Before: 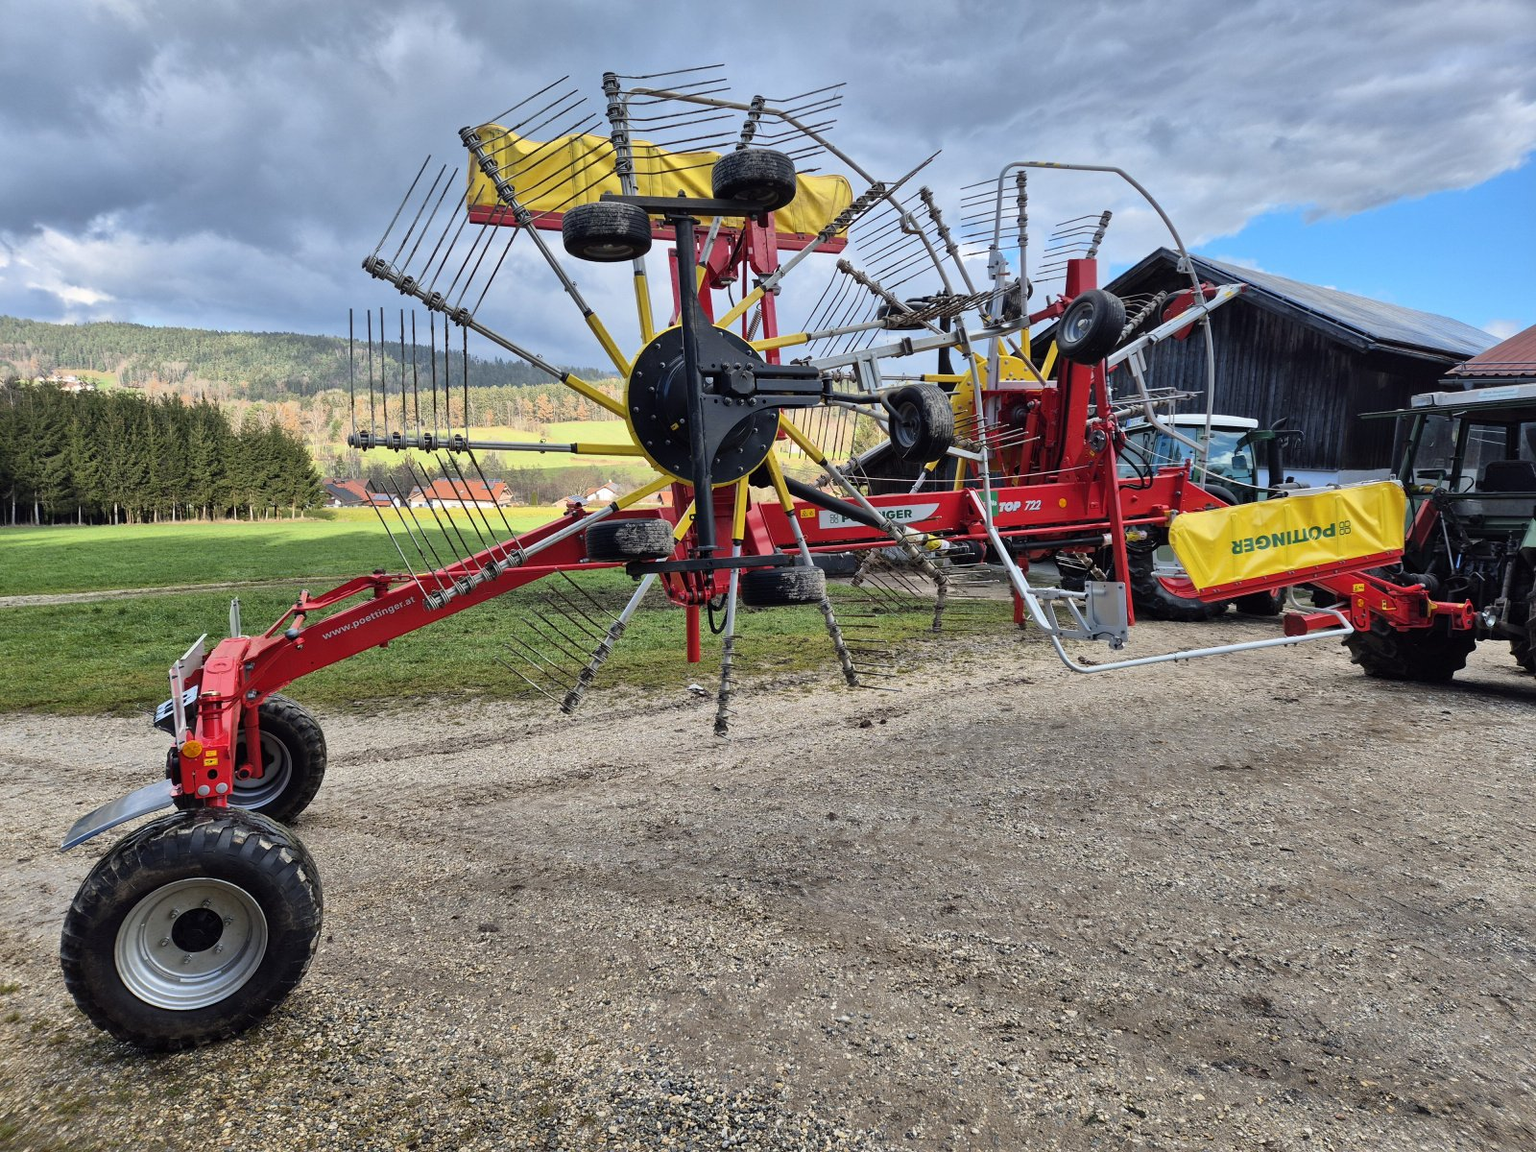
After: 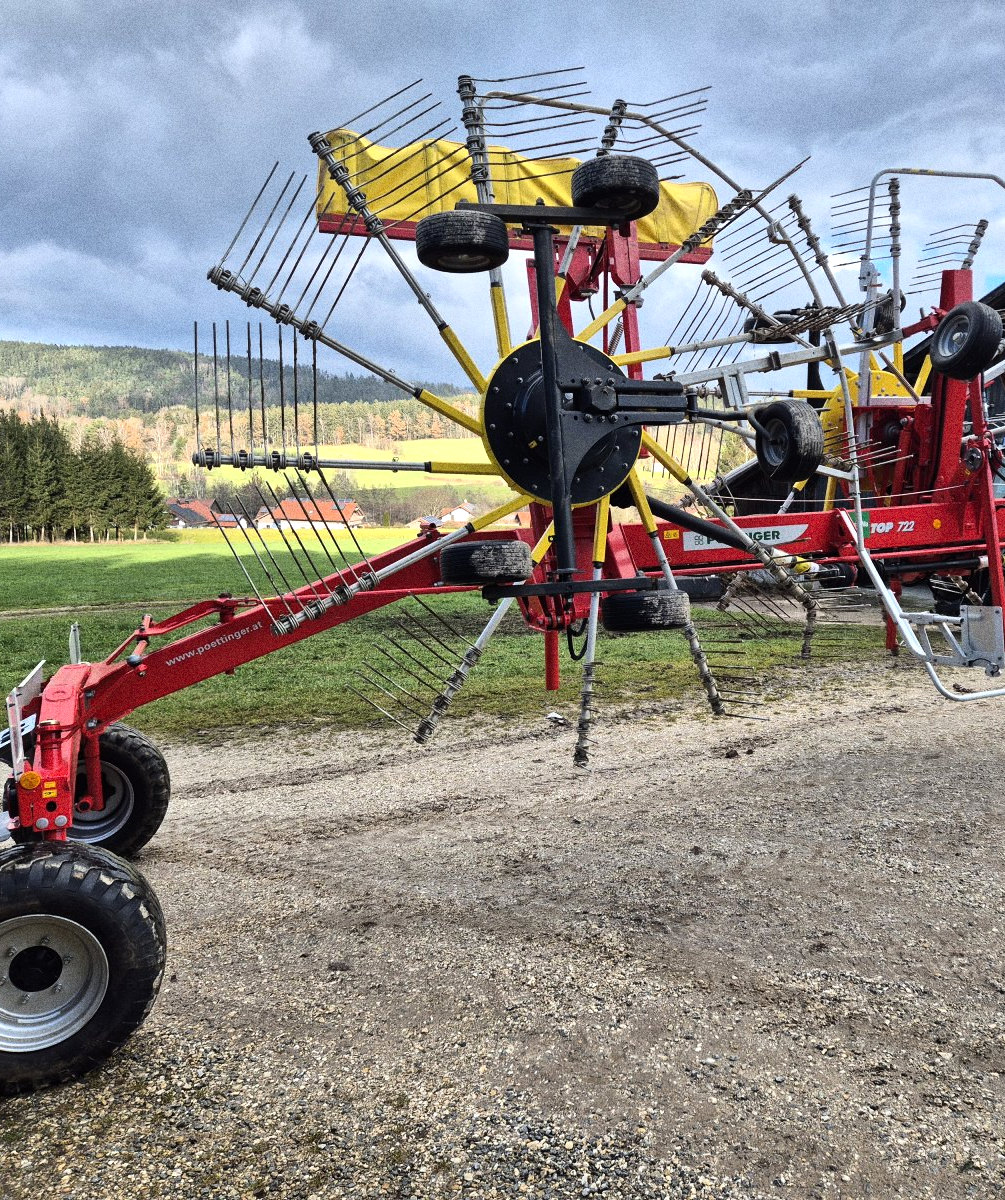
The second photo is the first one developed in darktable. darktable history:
crop: left 10.644%, right 26.528%
tone equalizer: -8 EV -0.417 EV, -7 EV -0.389 EV, -6 EV -0.333 EV, -5 EV -0.222 EV, -3 EV 0.222 EV, -2 EV 0.333 EV, -1 EV 0.389 EV, +0 EV 0.417 EV, edges refinement/feathering 500, mask exposure compensation -1.57 EV, preserve details no
grain: coarseness 11.82 ISO, strength 36.67%, mid-tones bias 74.17%
